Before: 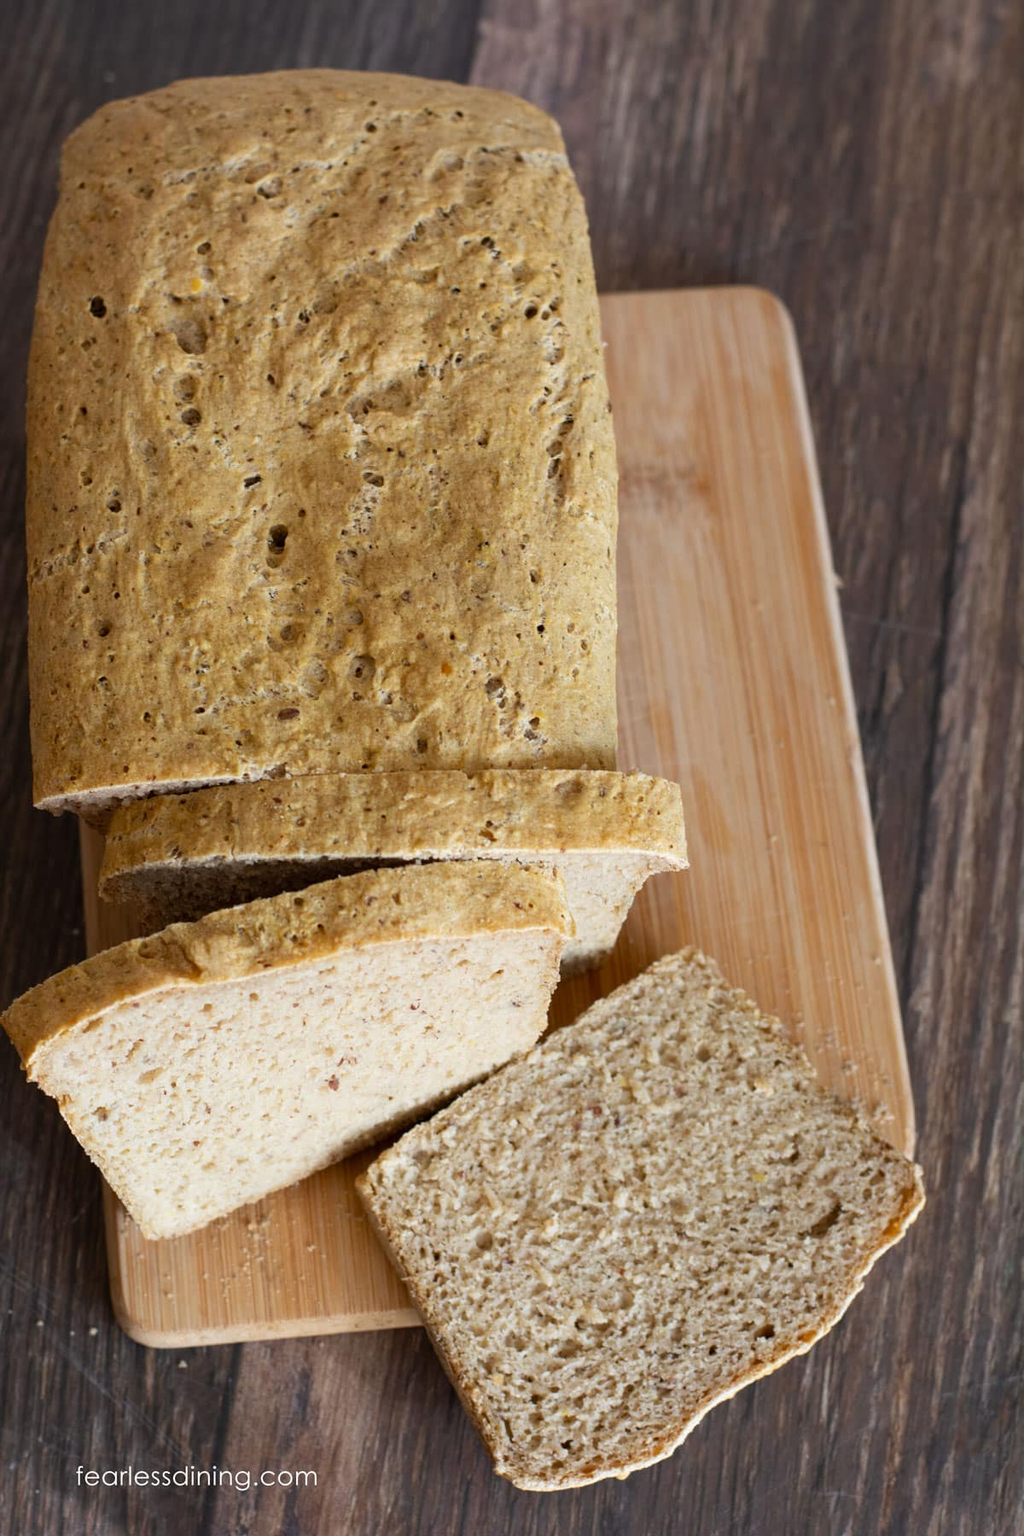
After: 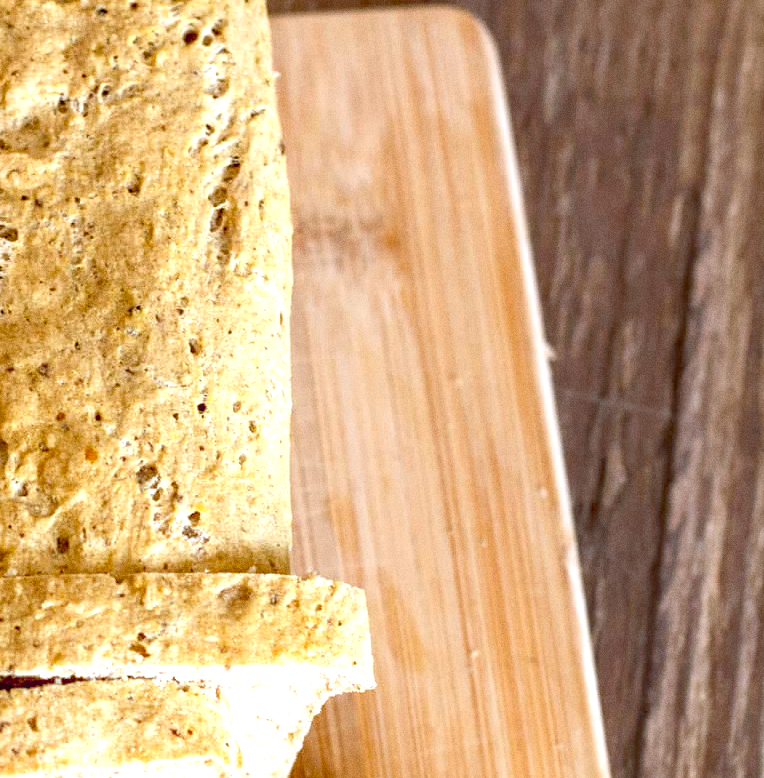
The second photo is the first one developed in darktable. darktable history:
exposure: black level correction 0.008, exposure 0.979 EV, compensate highlight preservation false
crop: left 36.005%, top 18.293%, right 0.31%, bottom 38.444%
local contrast: on, module defaults
grain: coarseness 0.09 ISO
color balance: lift [1, 1.011, 0.999, 0.989], gamma [1.109, 1.045, 1.039, 0.955], gain [0.917, 0.936, 0.952, 1.064], contrast 2.32%, contrast fulcrum 19%, output saturation 101%
